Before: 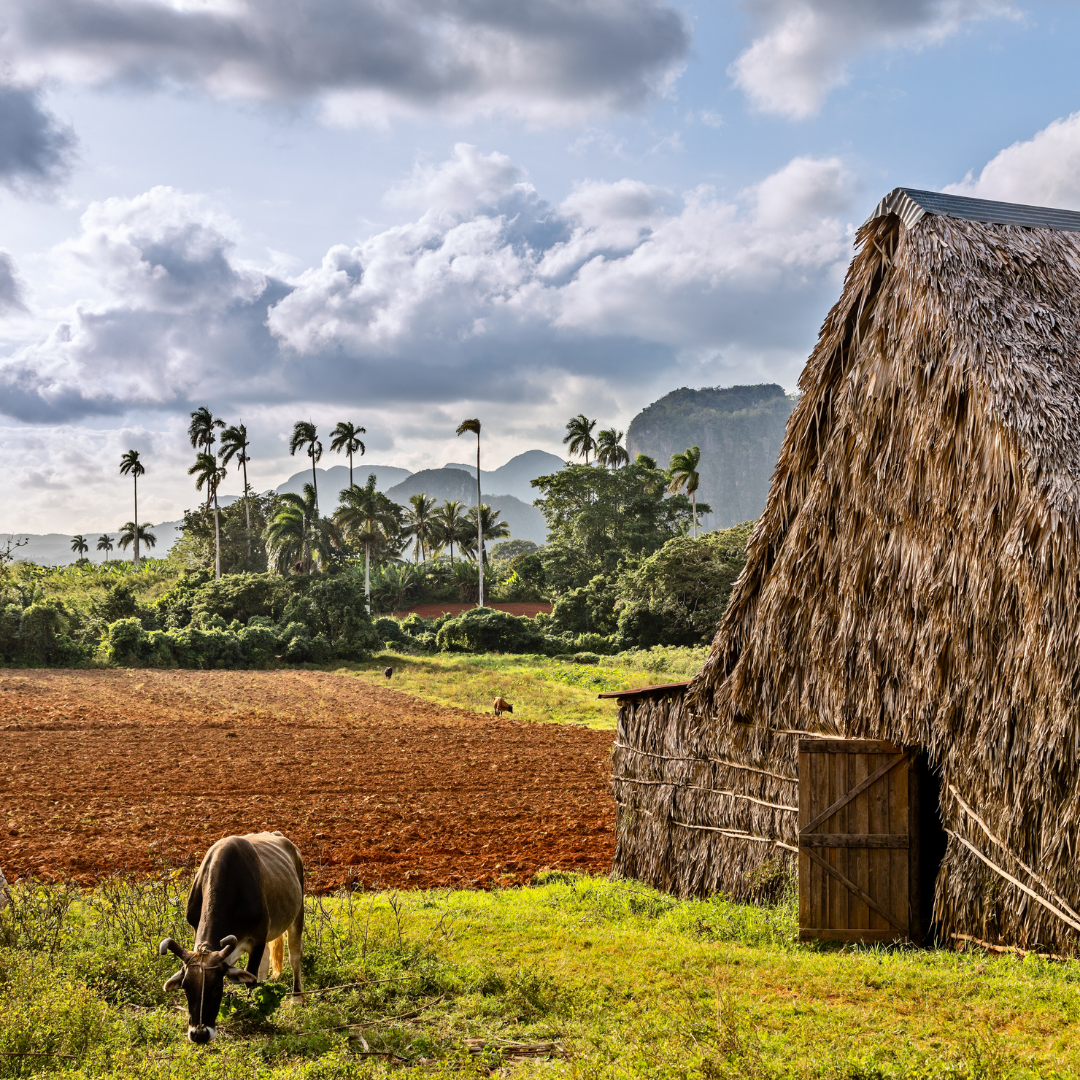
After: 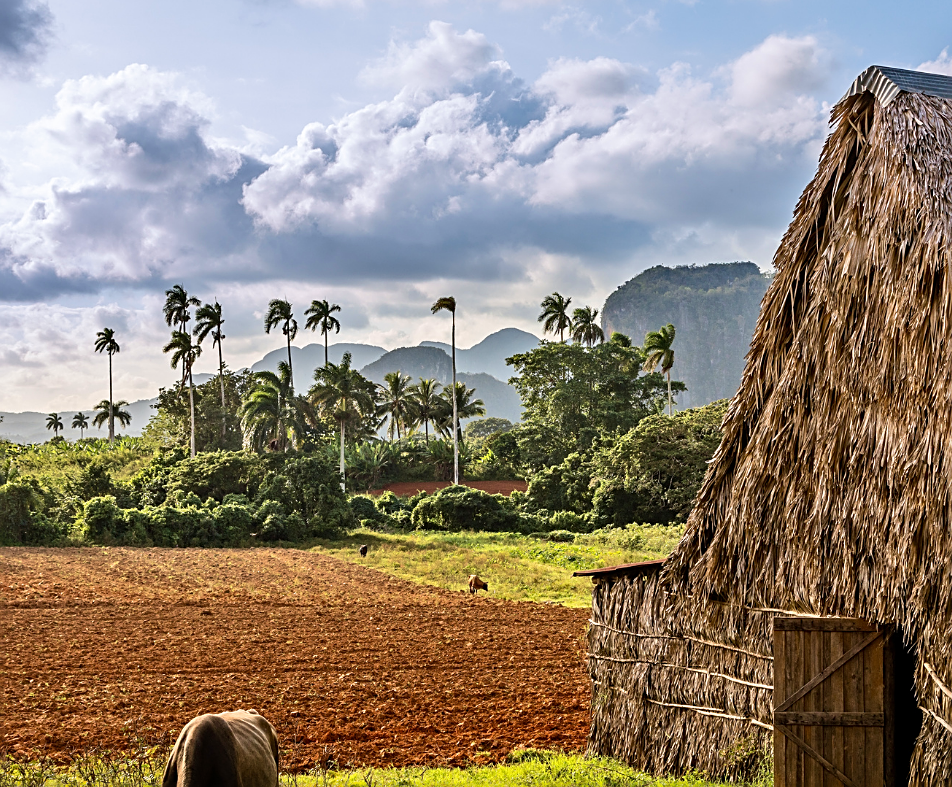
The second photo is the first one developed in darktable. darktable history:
velvia: on, module defaults
crop and rotate: left 2.358%, top 11.311%, right 9.487%, bottom 15.81%
sharpen: on, module defaults
